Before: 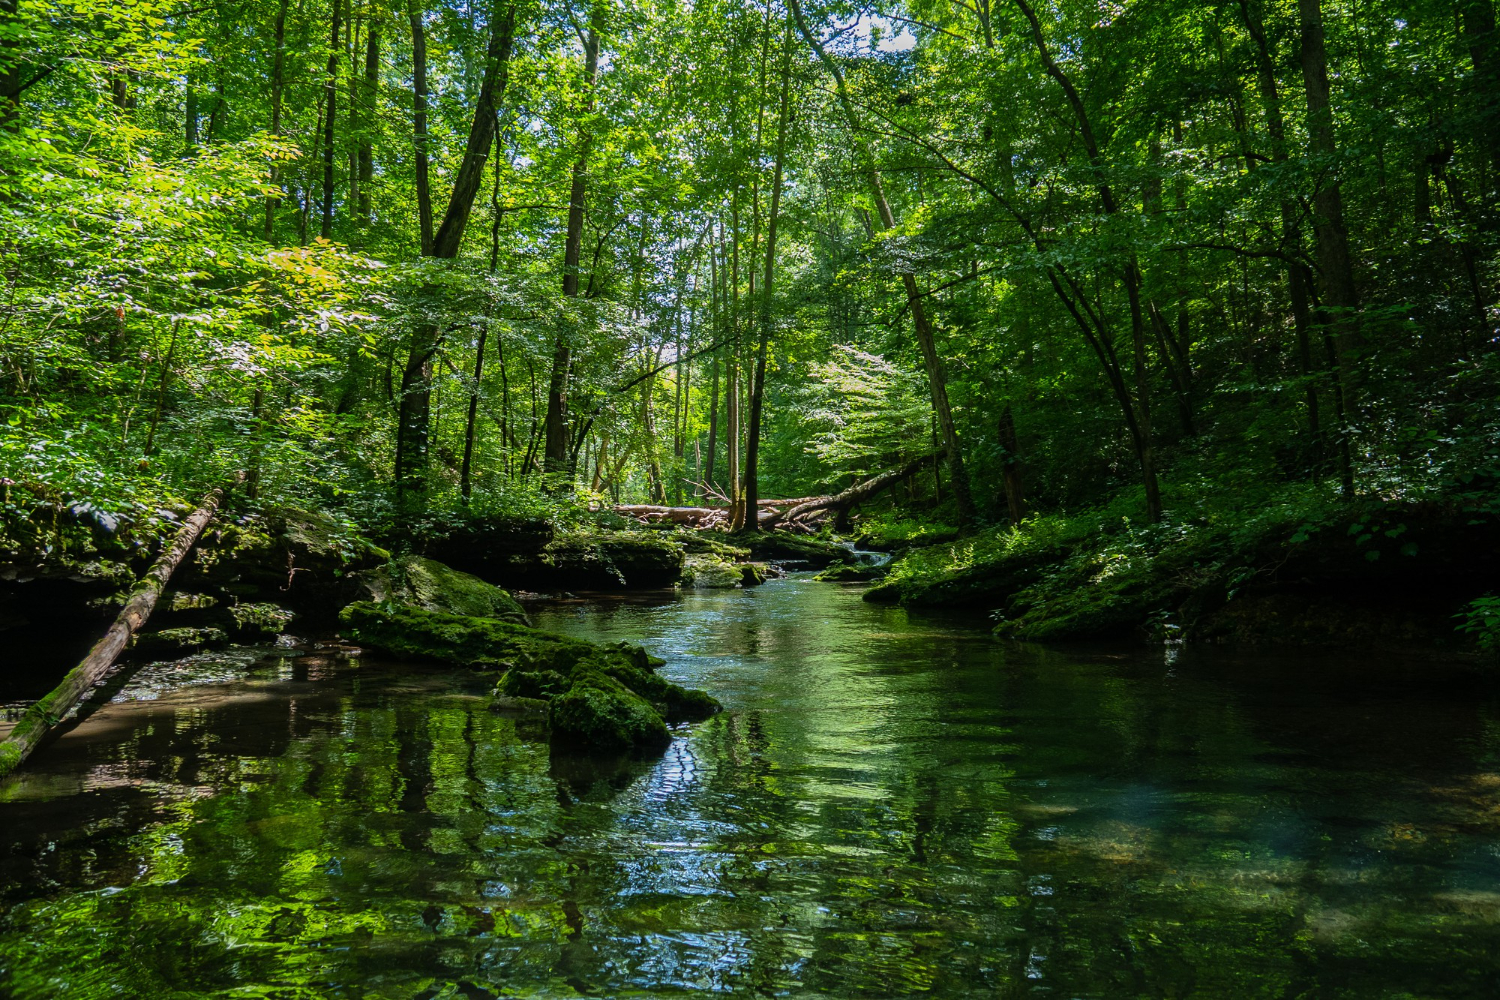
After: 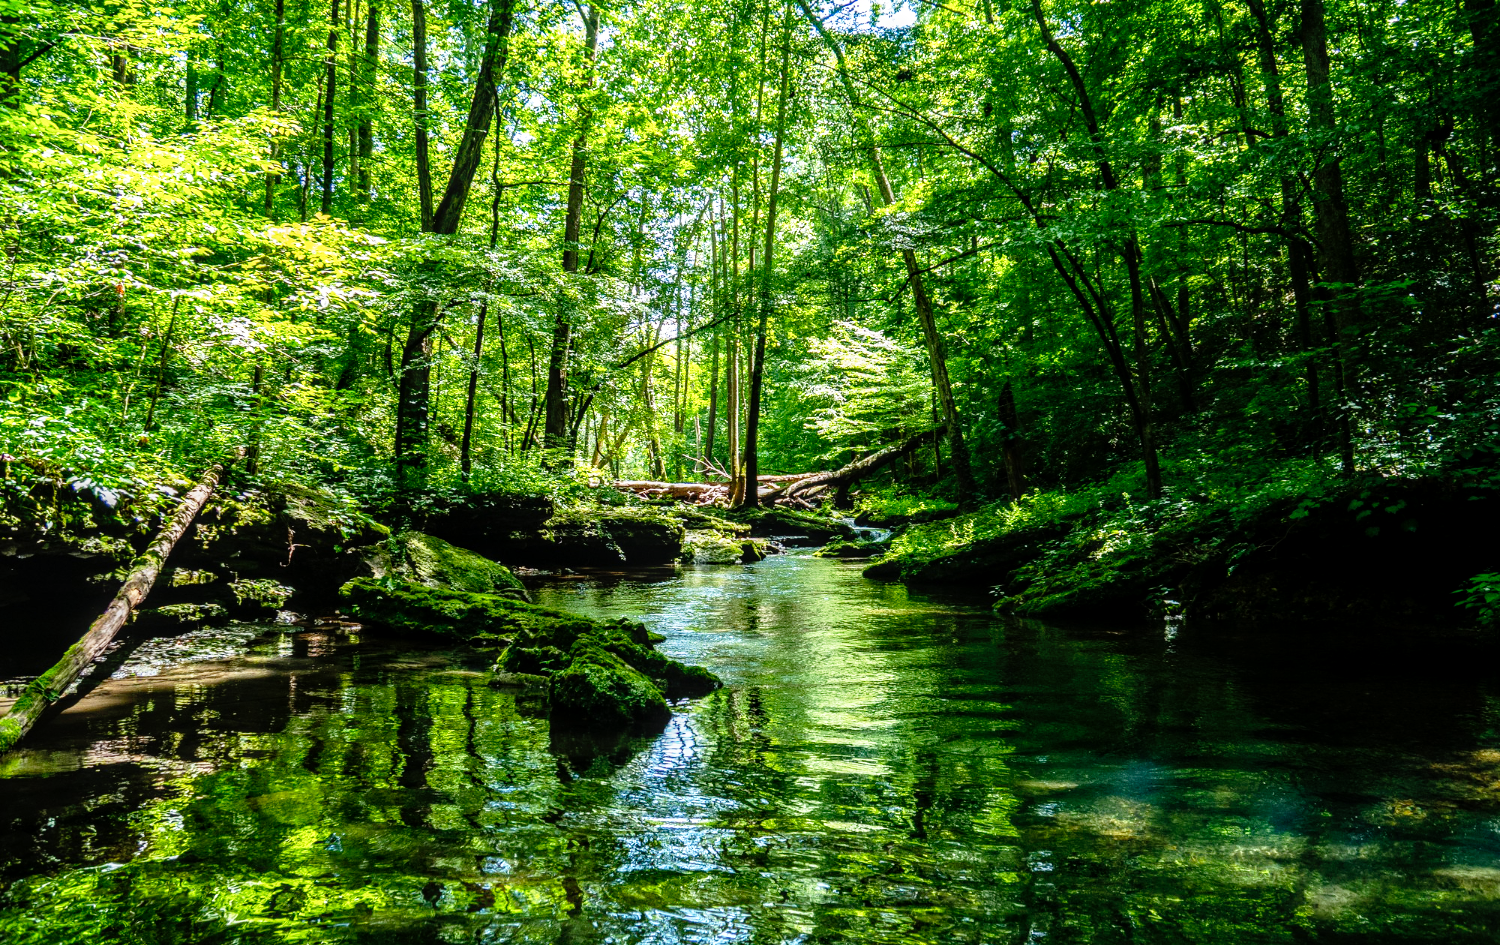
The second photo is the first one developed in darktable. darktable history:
crop and rotate: top 2.479%, bottom 3.018%
base curve: curves: ch0 [(0, 0) (0.012, 0.01) (0.073, 0.168) (0.31, 0.711) (0.645, 0.957) (1, 1)], preserve colors none
local contrast: on, module defaults
